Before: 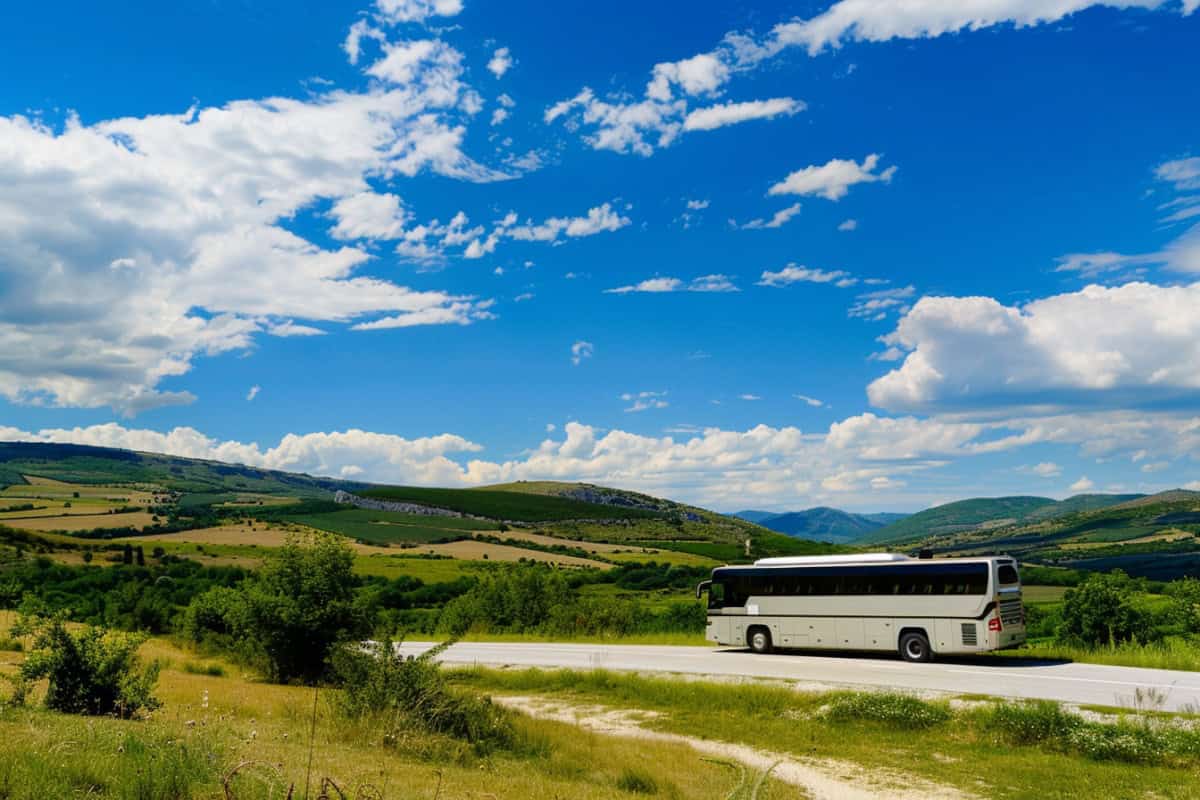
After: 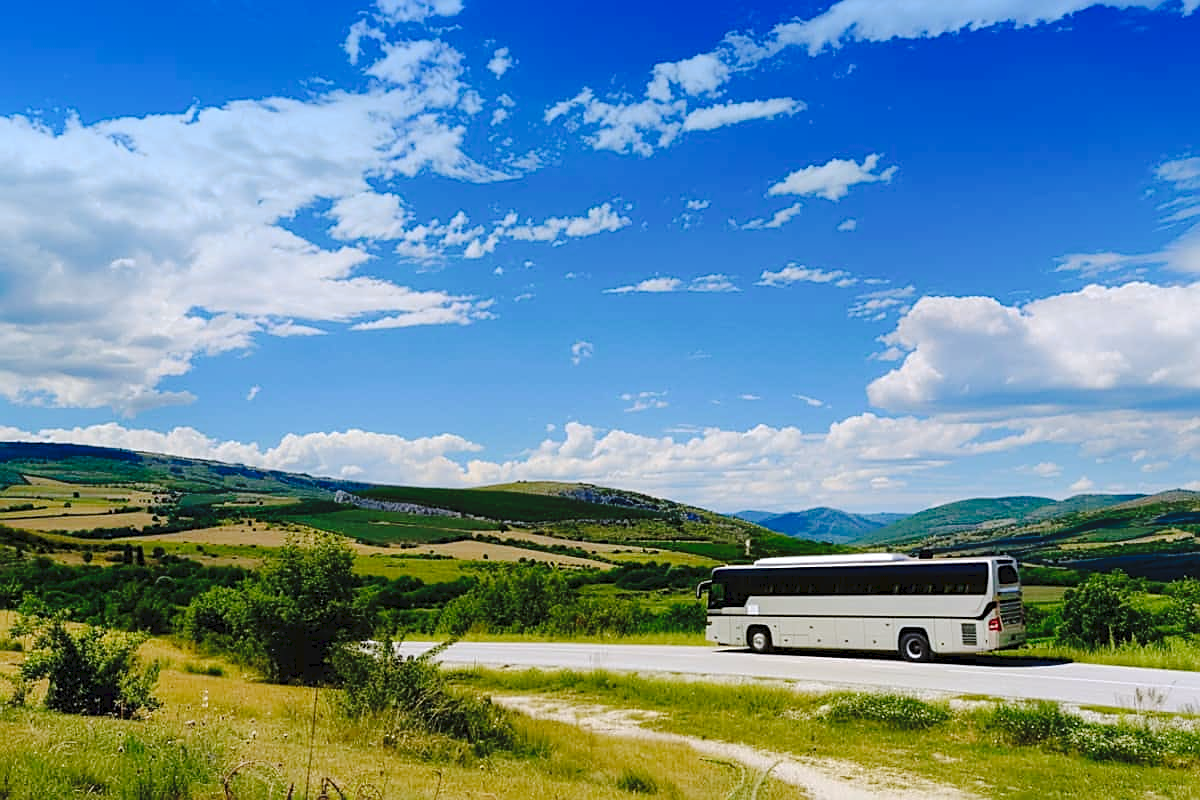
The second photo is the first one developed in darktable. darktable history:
sharpen: on, module defaults
color calibration: illuminant as shot in camera, x 0.358, y 0.373, temperature 4628.91 K
graduated density: density 2.02 EV, hardness 44%, rotation 0.374°, offset 8.21, hue 208.8°, saturation 97%
tone curve: curves: ch0 [(0, 0) (0.003, 0.047) (0.011, 0.051) (0.025, 0.061) (0.044, 0.075) (0.069, 0.09) (0.1, 0.102) (0.136, 0.125) (0.177, 0.173) (0.224, 0.226) (0.277, 0.303) (0.335, 0.388) (0.399, 0.469) (0.468, 0.545) (0.543, 0.623) (0.623, 0.695) (0.709, 0.766) (0.801, 0.832) (0.898, 0.905) (1, 1)], preserve colors none
